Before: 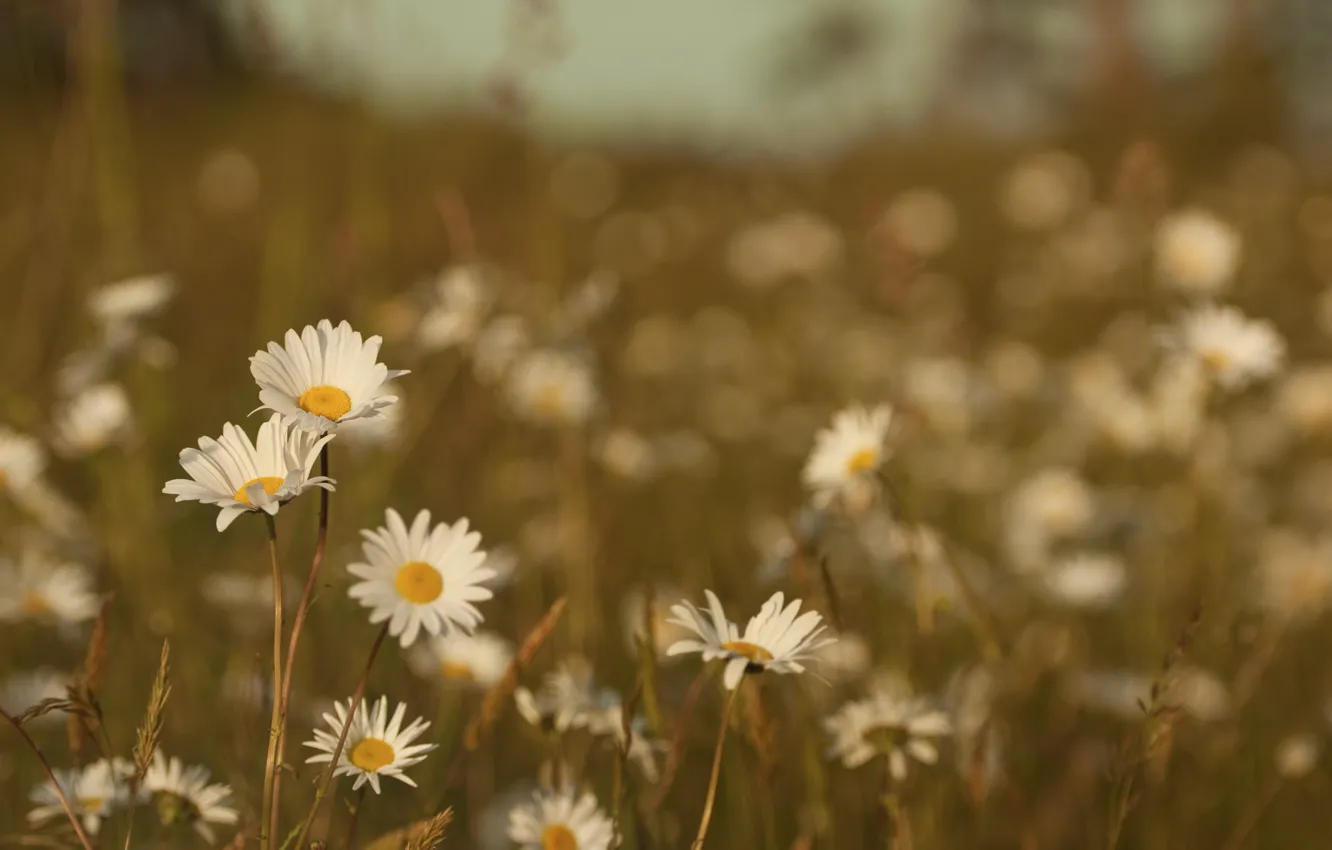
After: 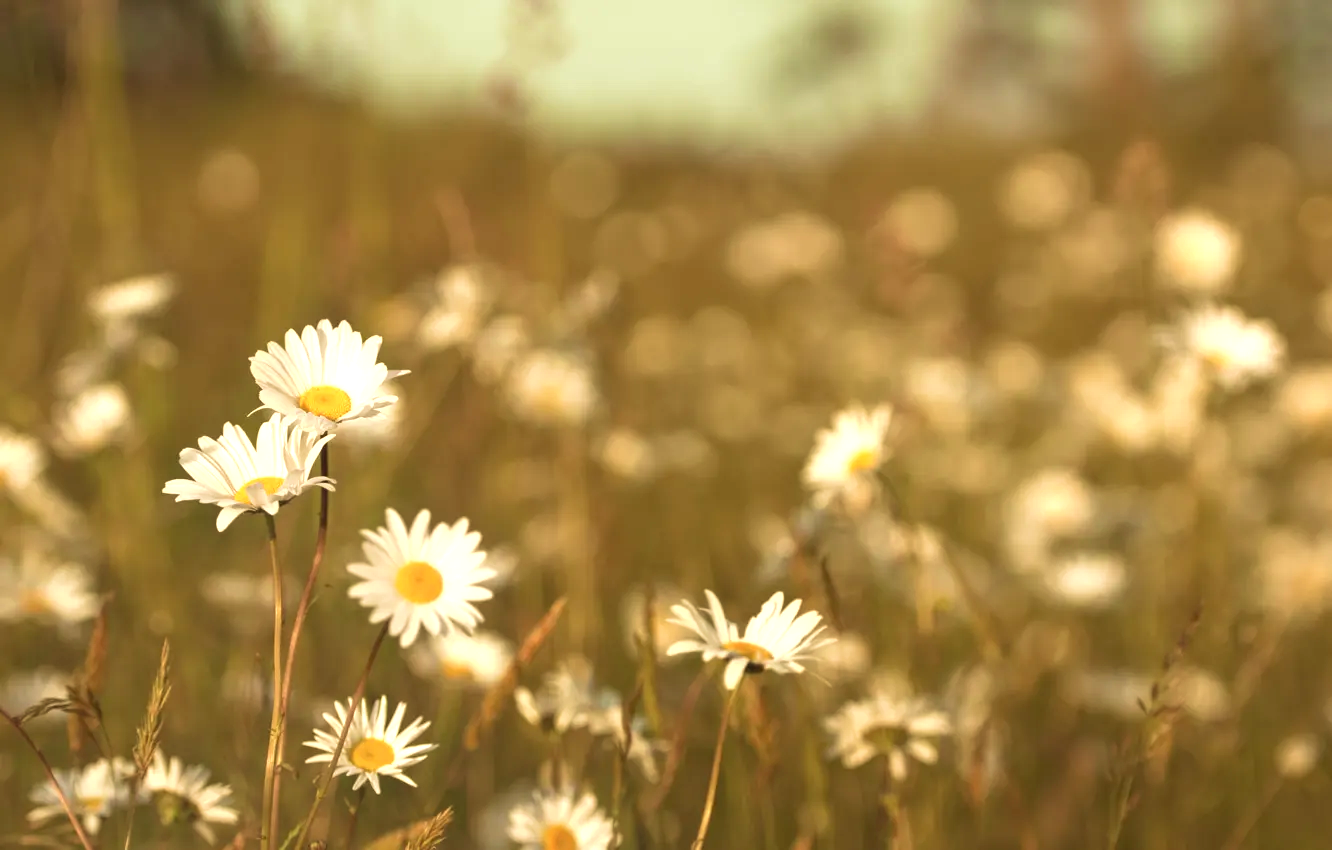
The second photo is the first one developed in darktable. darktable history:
exposure: black level correction 0, exposure 1 EV, compensate exposure bias true, compensate highlight preservation false
velvia: on, module defaults
